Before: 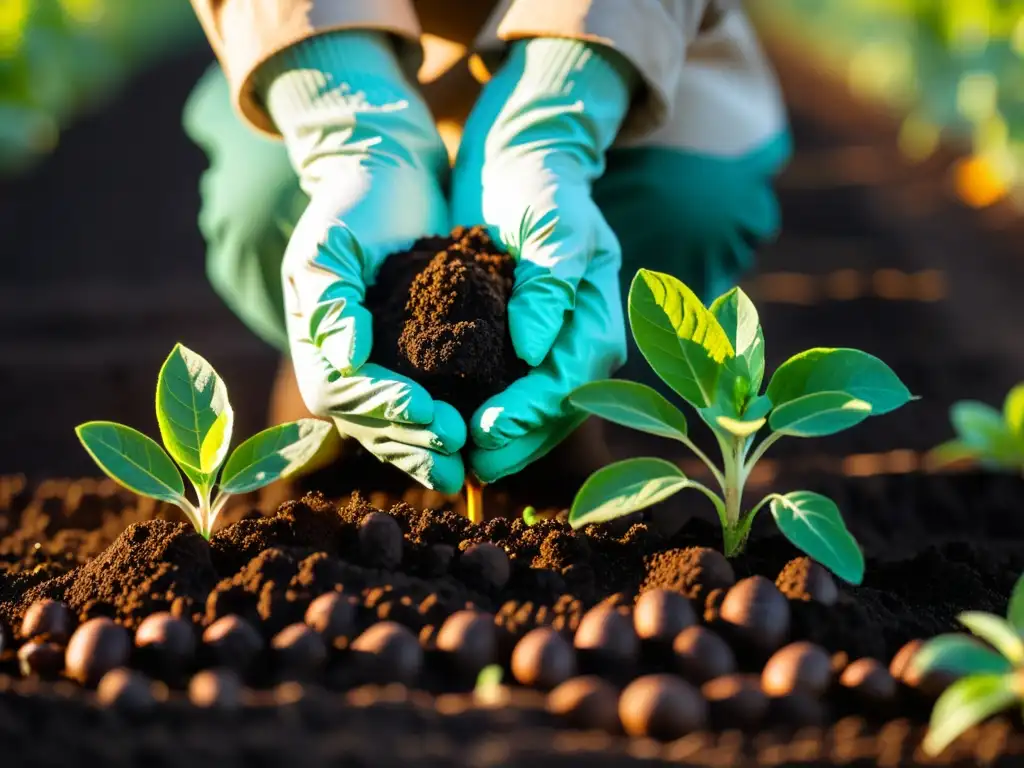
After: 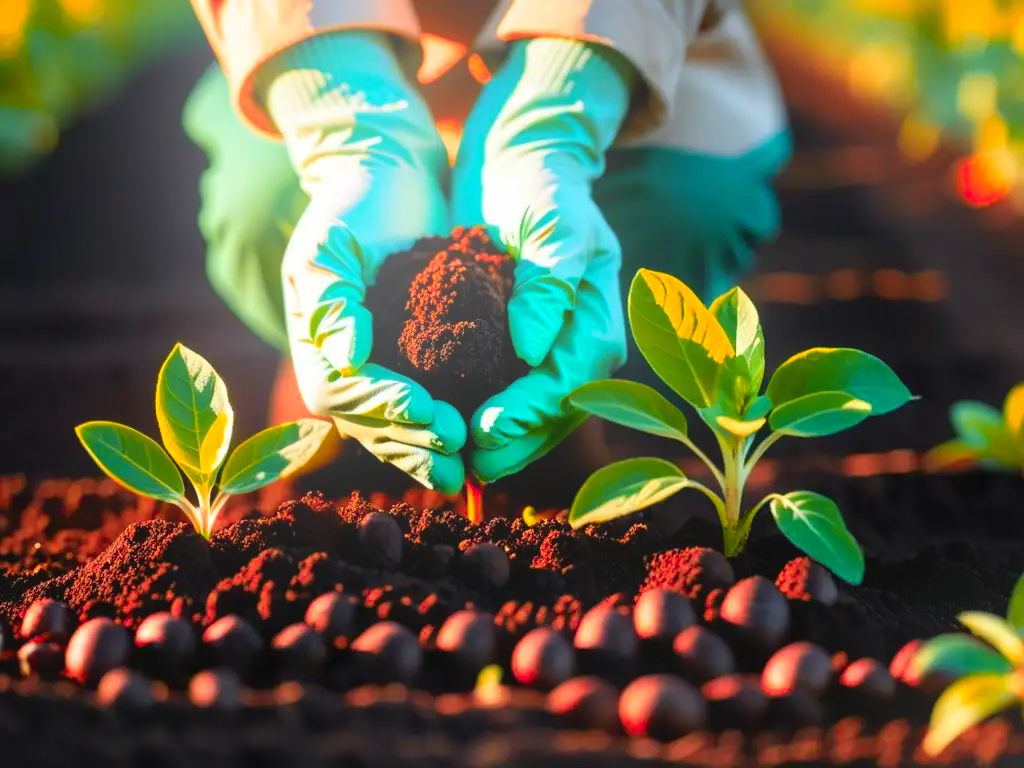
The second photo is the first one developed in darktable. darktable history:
bloom: on, module defaults
color zones: curves: ch1 [(0.24, 0.629) (0.75, 0.5)]; ch2 [(0.255, 0.454) (0.745, 0.491)], mix 102.12%
